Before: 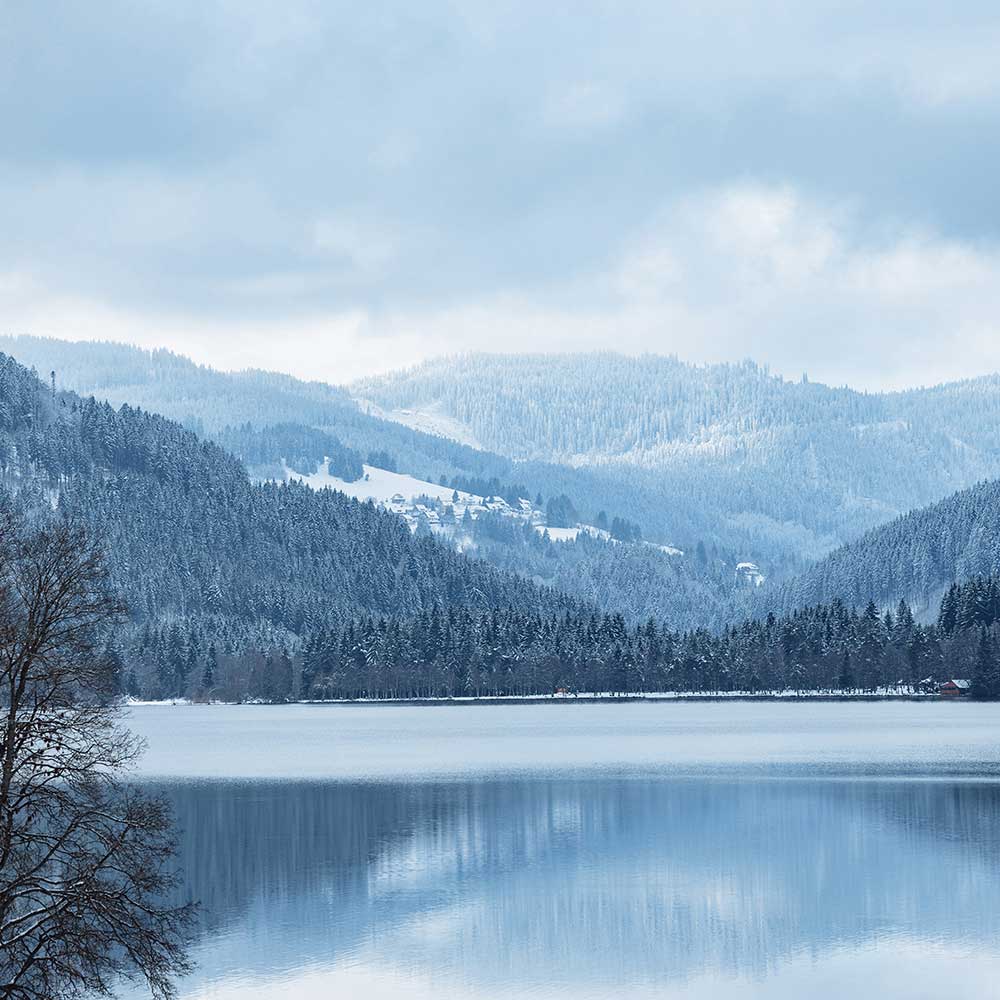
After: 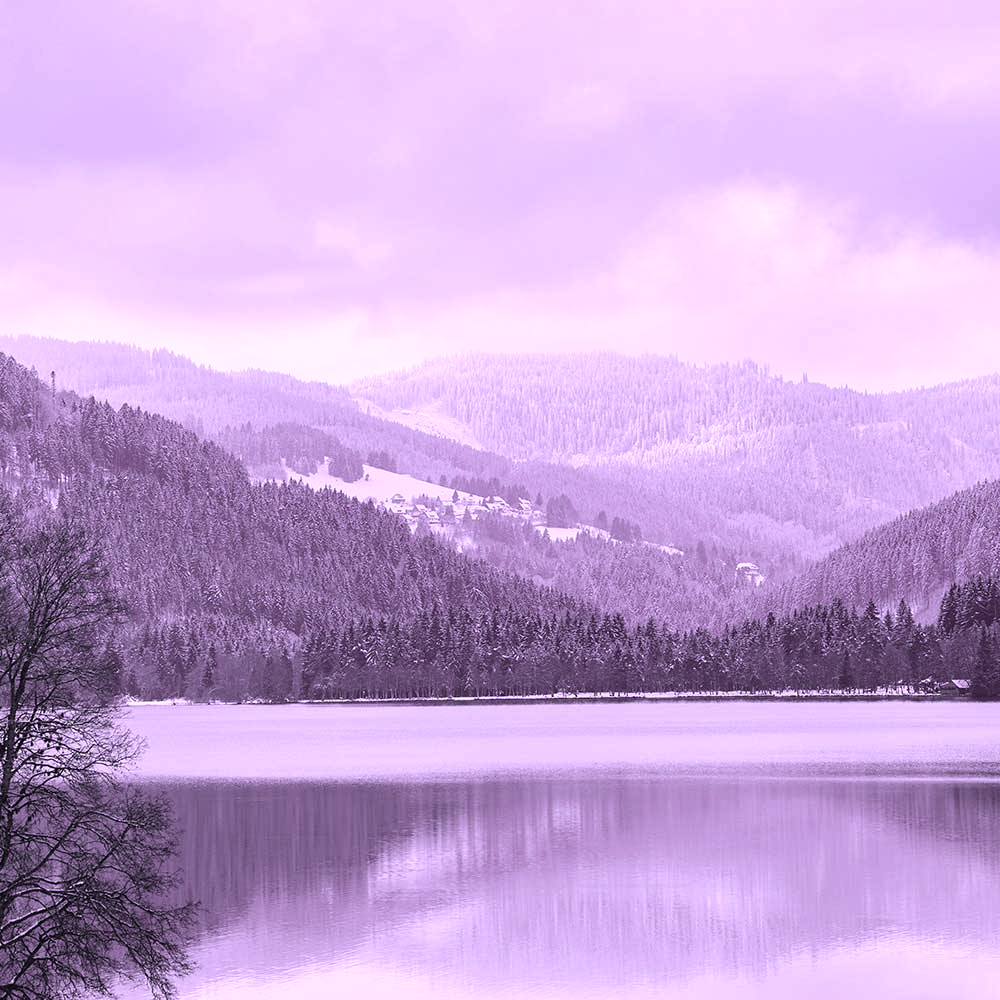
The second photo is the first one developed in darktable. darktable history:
white balance: red 0.98, blue 1.61
color contrast: green-magenta contrast 0.3, blue-yellow contrast 0.15
color calibration: illuminant as shot in camera, x 0.462, y 0.419, temperature 2651.64 K
contrast brightness saturation: saturation 0.13
